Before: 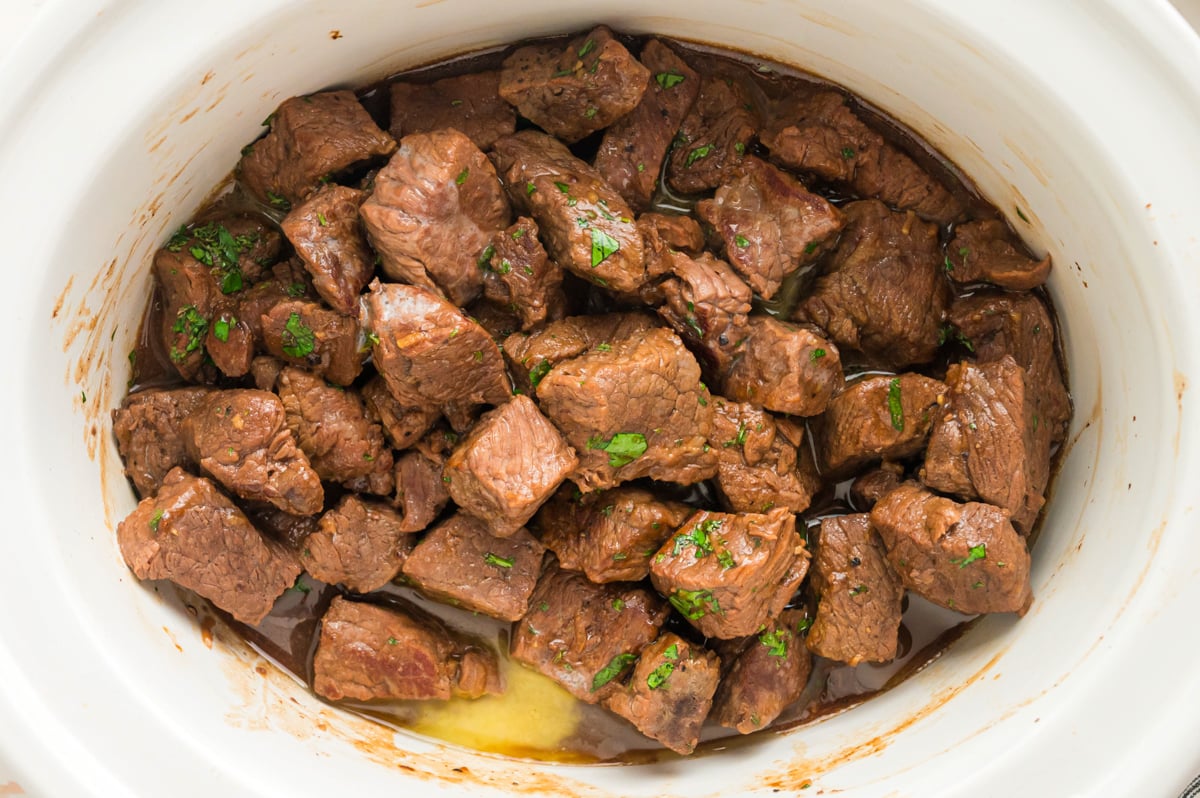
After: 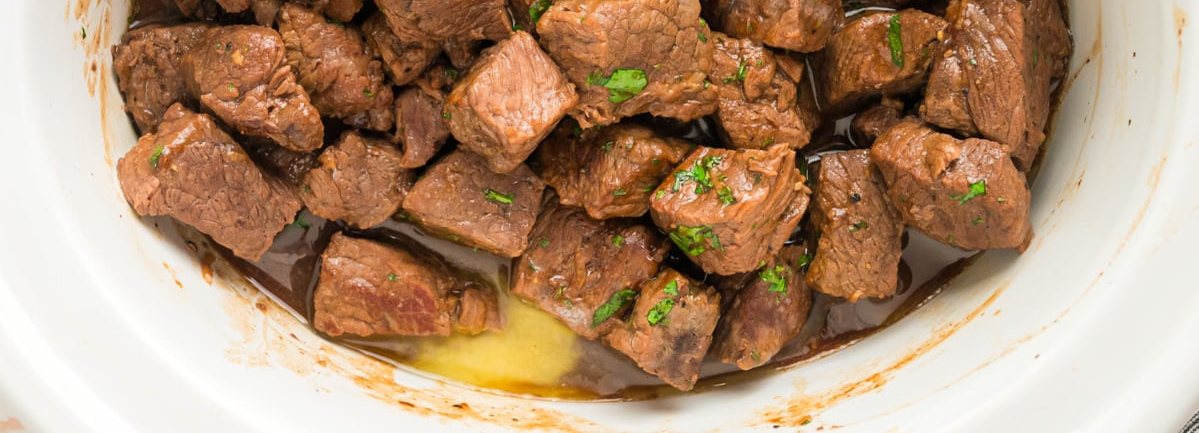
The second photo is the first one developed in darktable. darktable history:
crop and rotate: top 45.737%, right 0.076%
